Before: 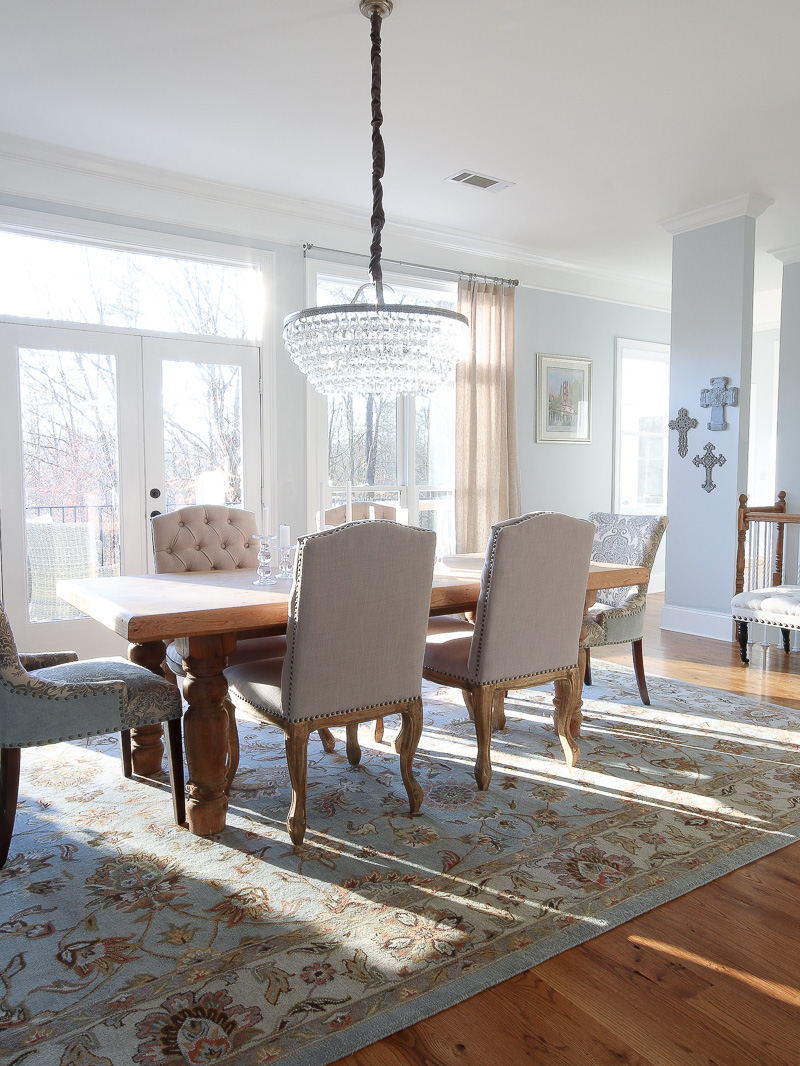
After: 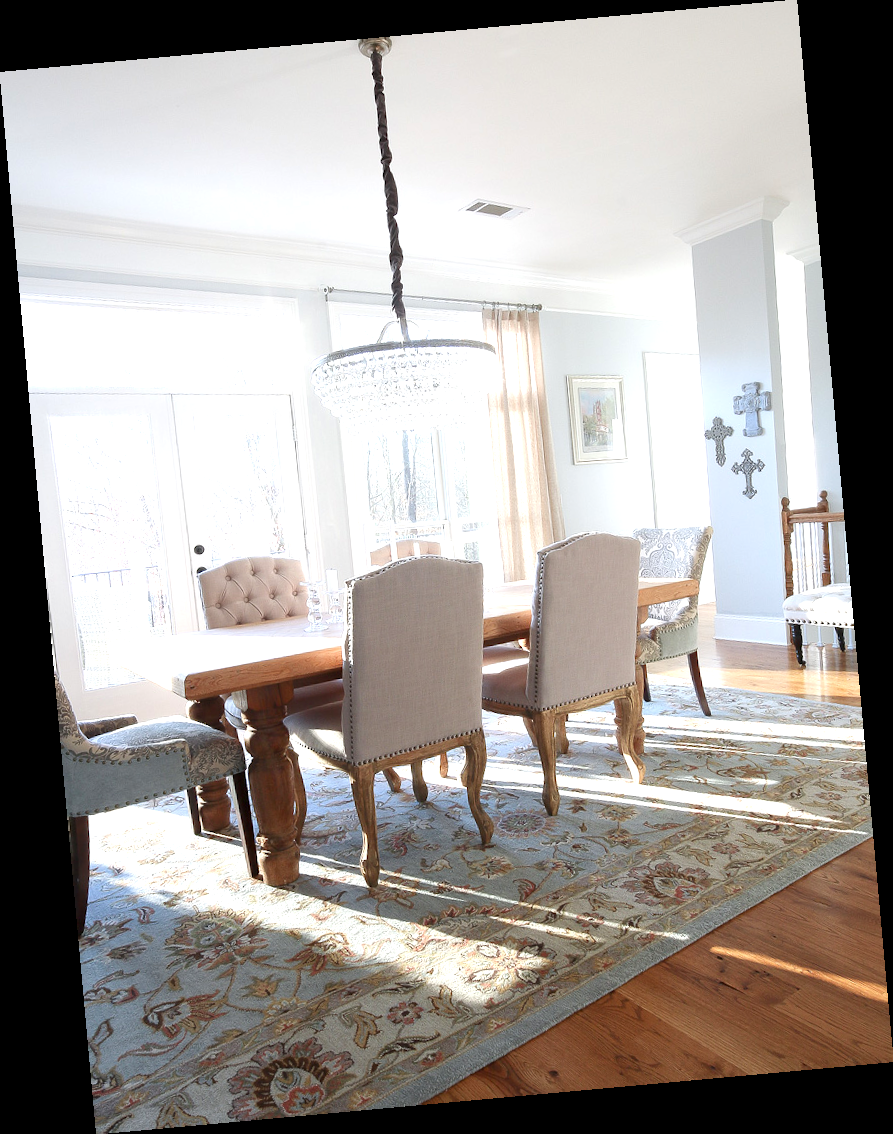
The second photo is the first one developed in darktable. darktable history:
rotate and perspective: rotation -5.2°, automatic cropping off
exposure: exposure 0.6 EV, compensate highlight preservation false
